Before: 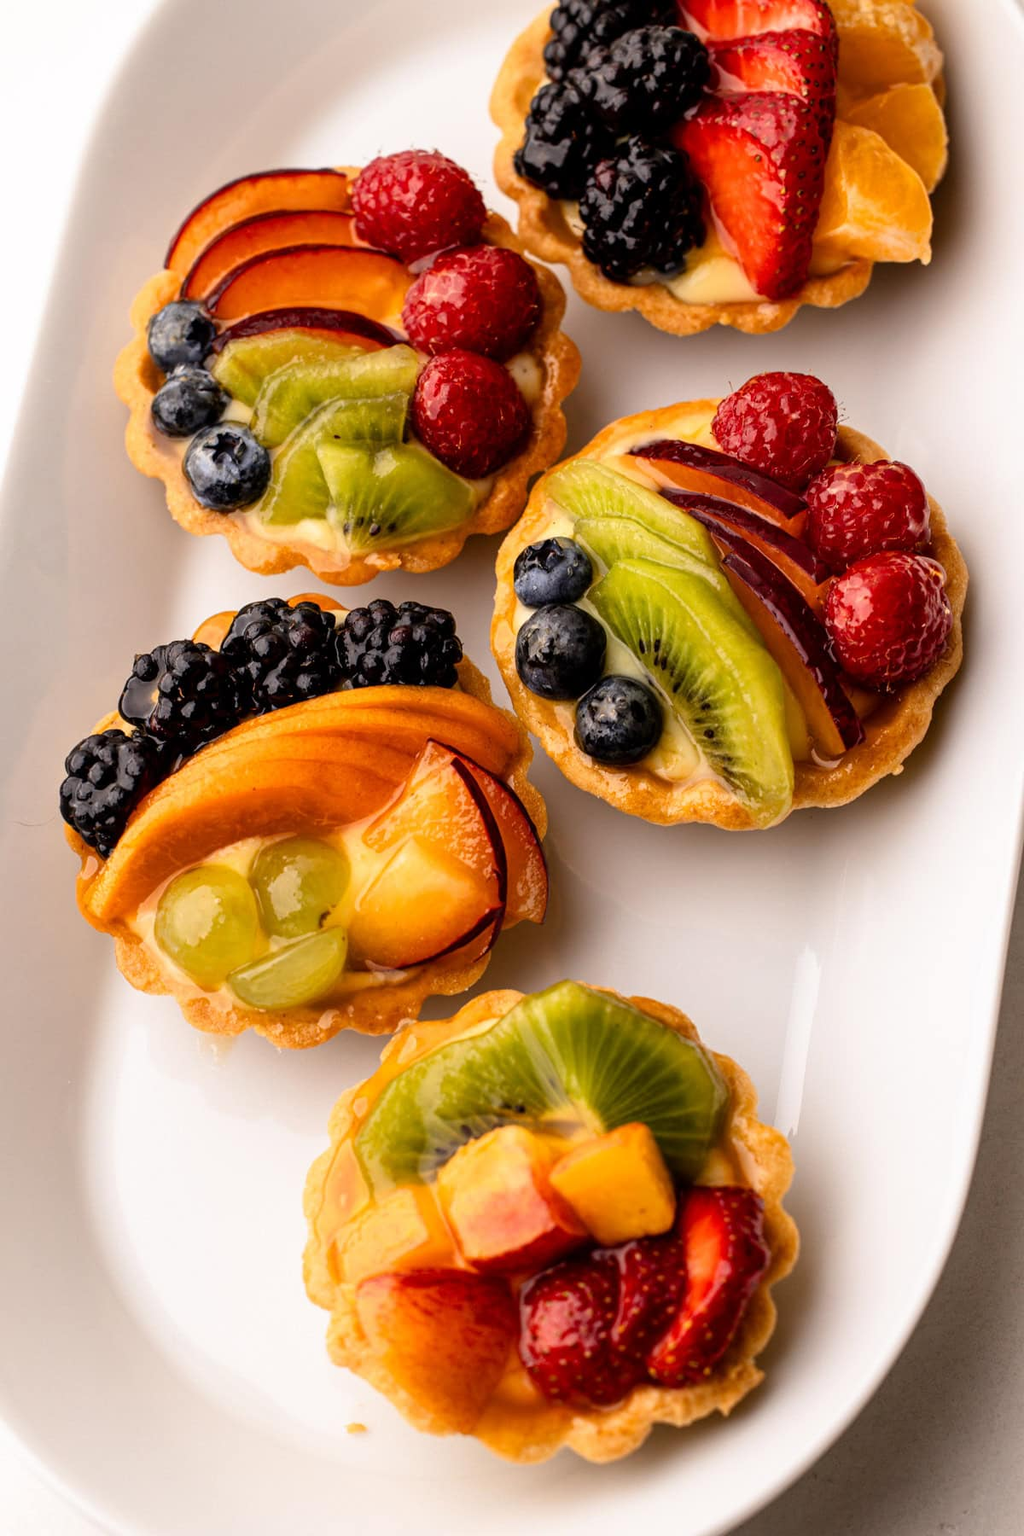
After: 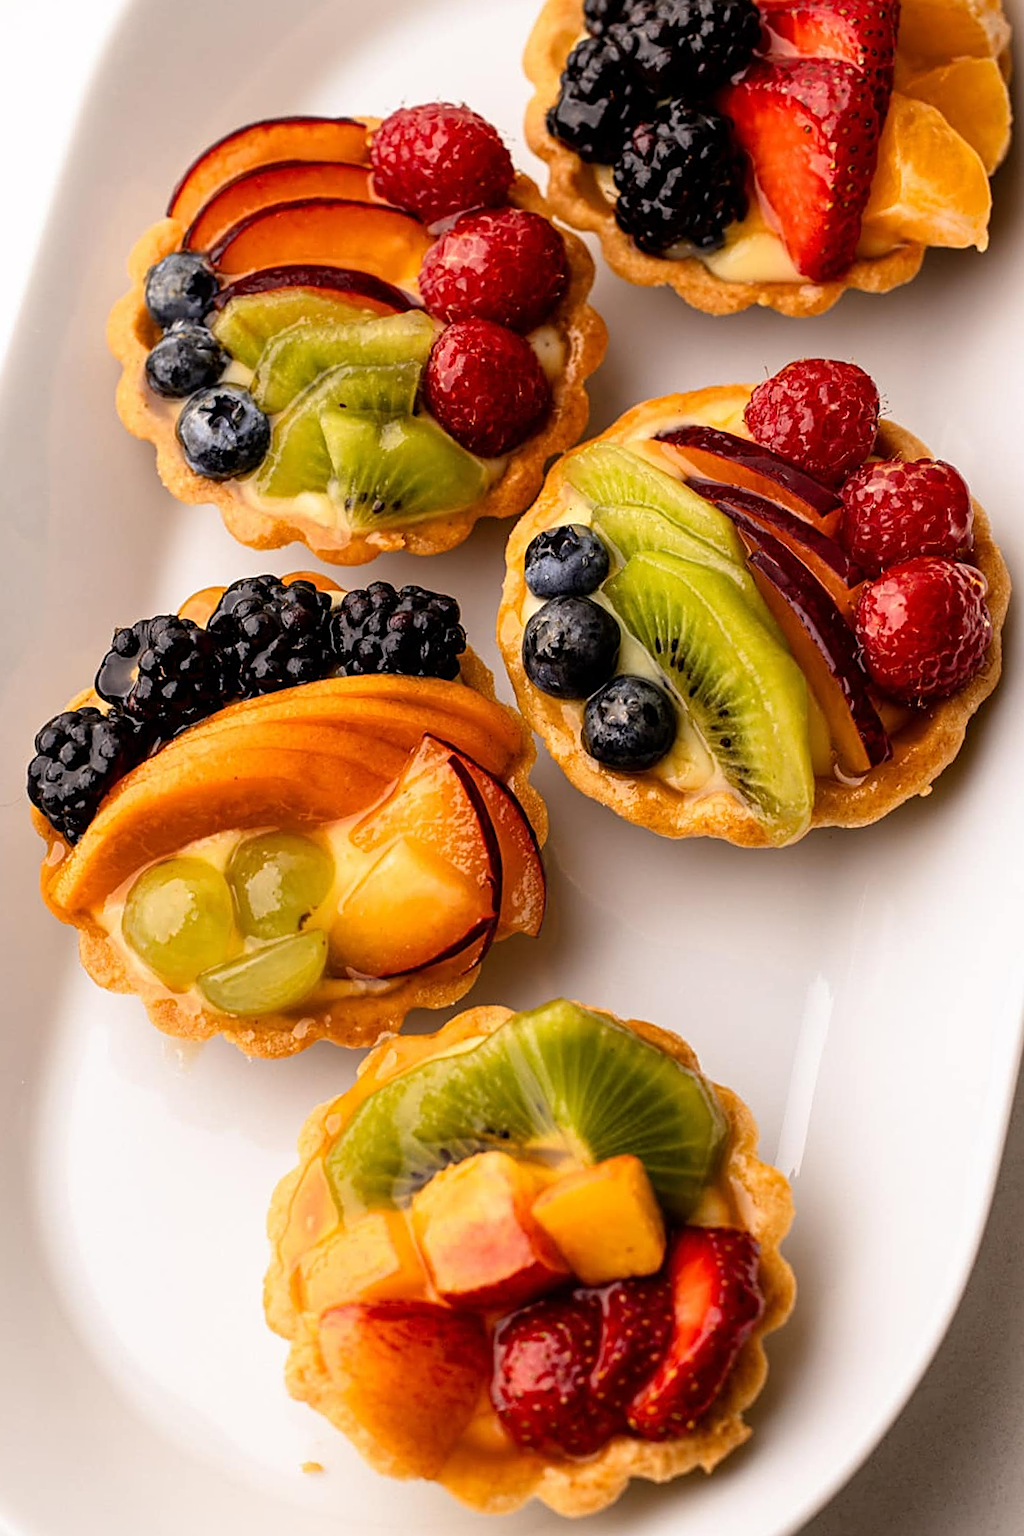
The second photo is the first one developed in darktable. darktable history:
crop and rotate: angle -2.76°
sharpen: on, module defaults
